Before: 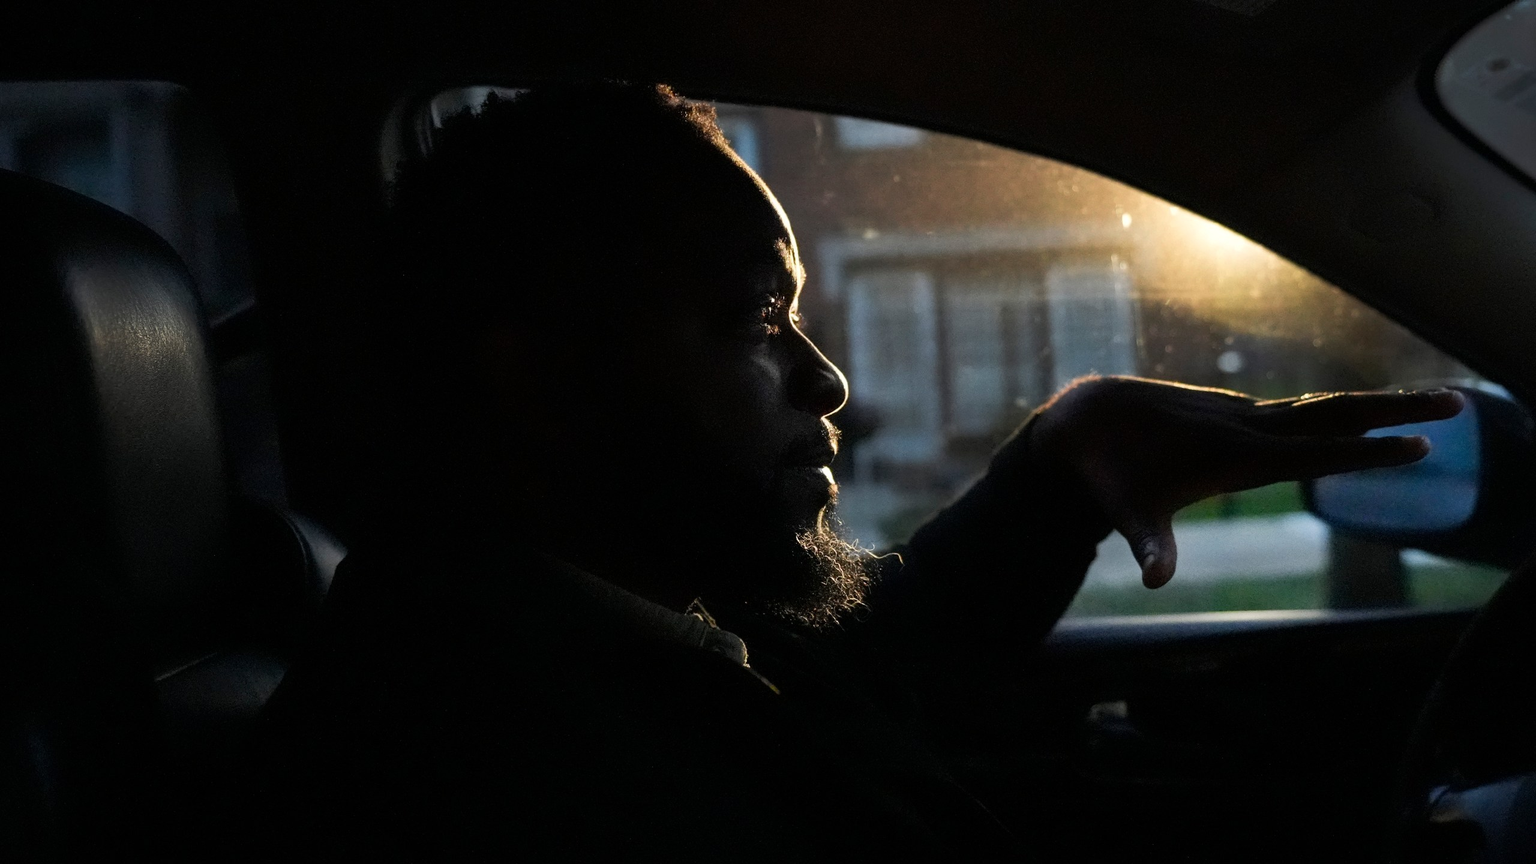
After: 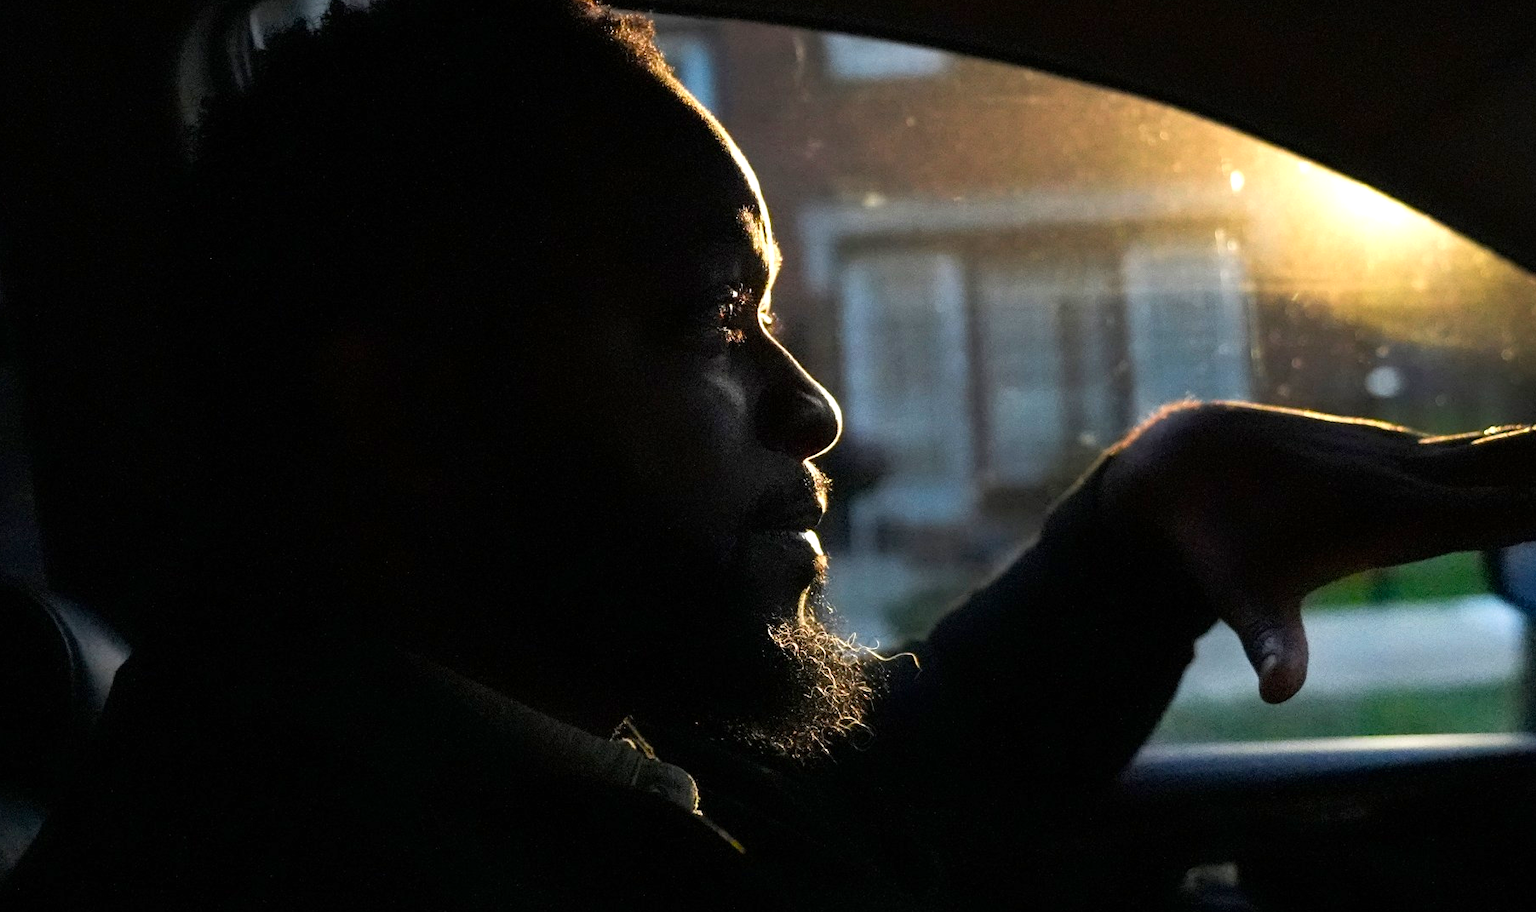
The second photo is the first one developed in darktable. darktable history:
color balance rgb: linear chroma grading › global chroma 15.5%, perceptual saturation grading › global saturation 0.006%, global vibrance 14.601%
exposure: exposure 0.423 EV, compensate highlight preservation false
crop and rotate: left 16.618%, top 10.798%, right 12.877%, bottom 14.711%
